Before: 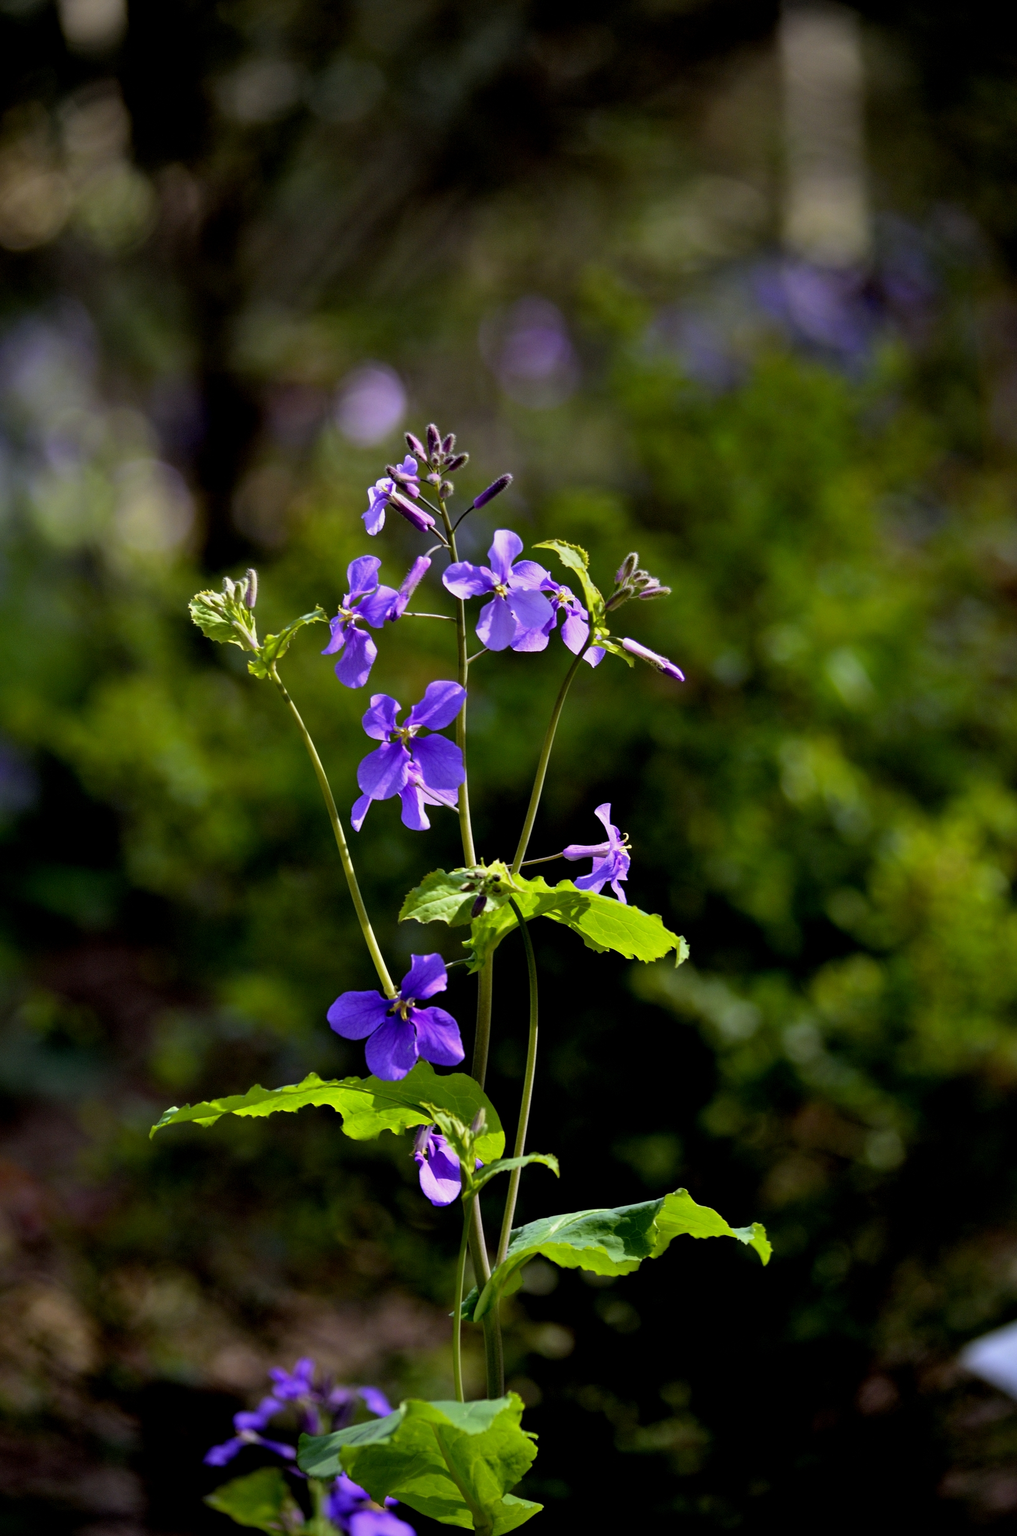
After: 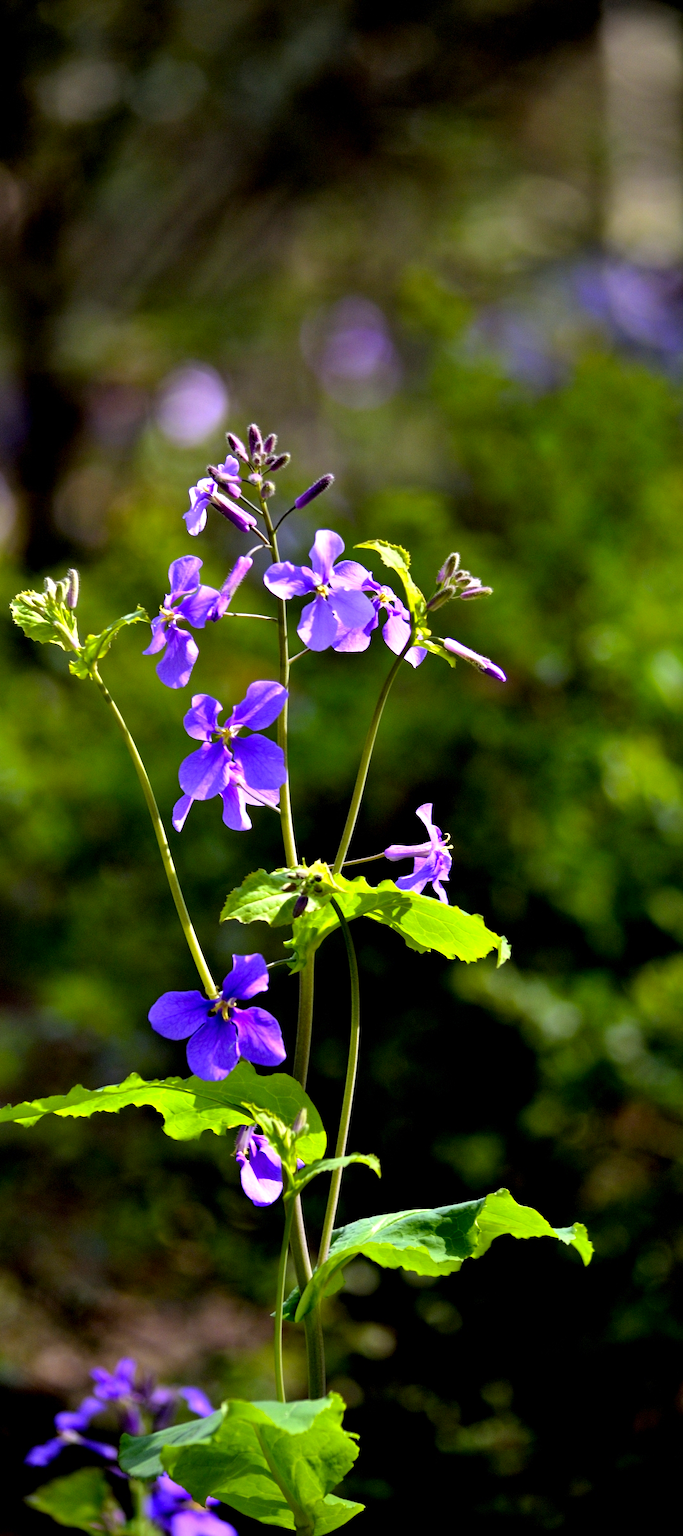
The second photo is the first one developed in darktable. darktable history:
crop and rotate: left 17.641%, right 15.094%
exposure: exposure 0.671 EV, compensate highlight preservation false
contrast brightness saturation: contrast 0.037, saturation 0.163
base curve: curves: ch0 [(0, 0) (0.297, 0.298) (1, 1)], preserve colors none
